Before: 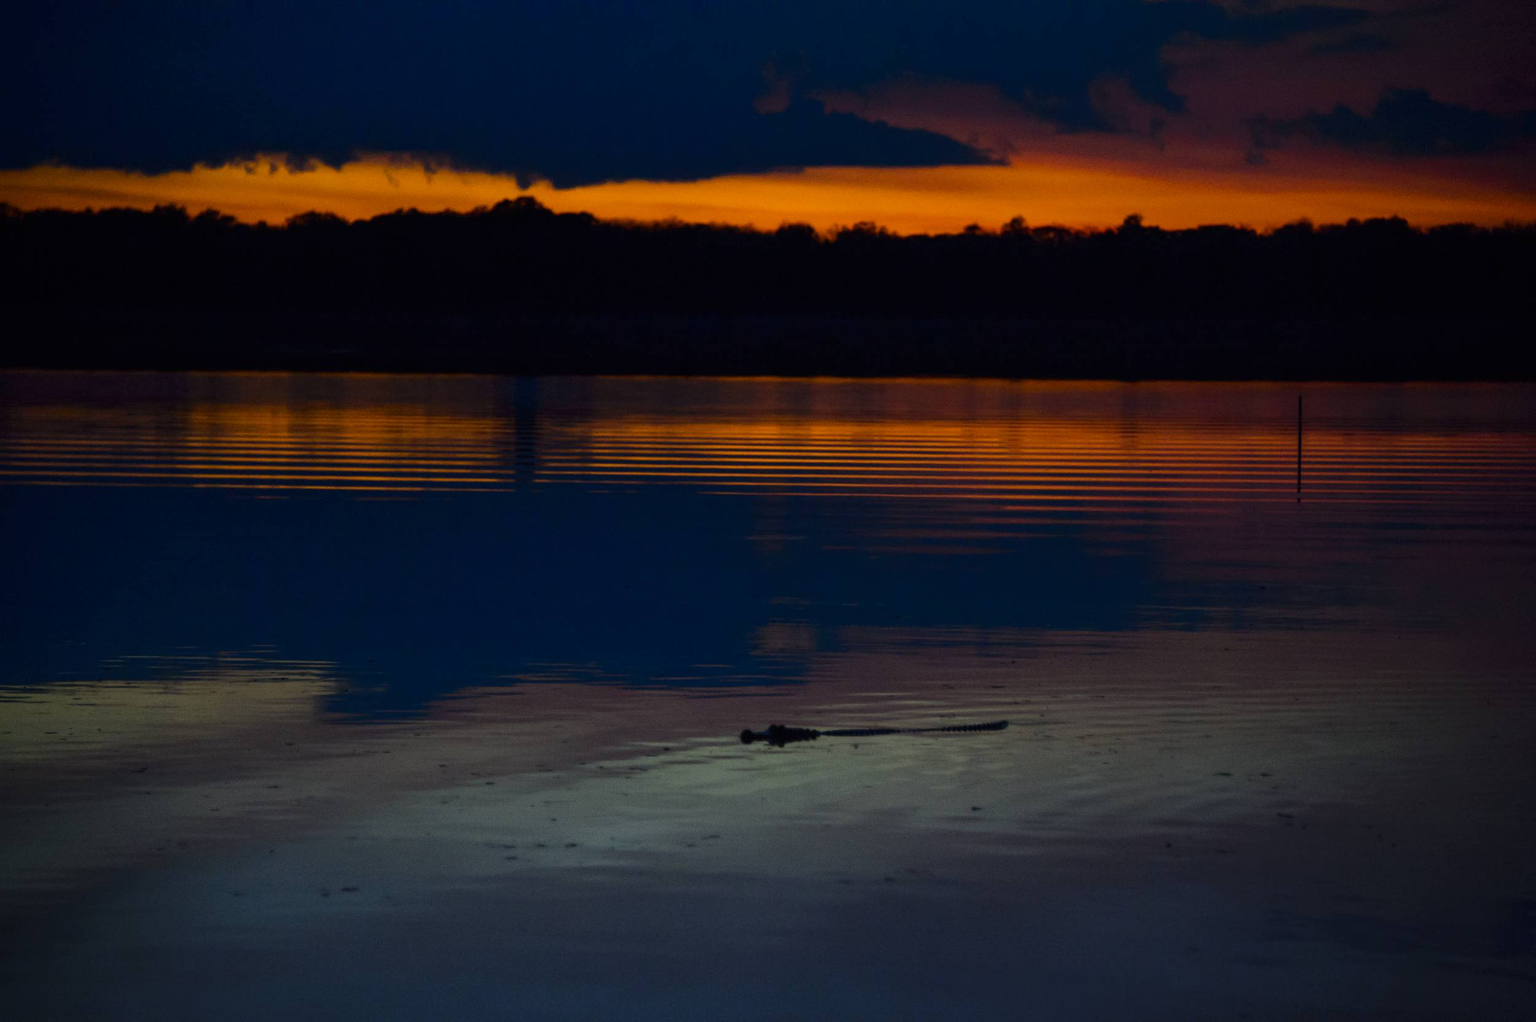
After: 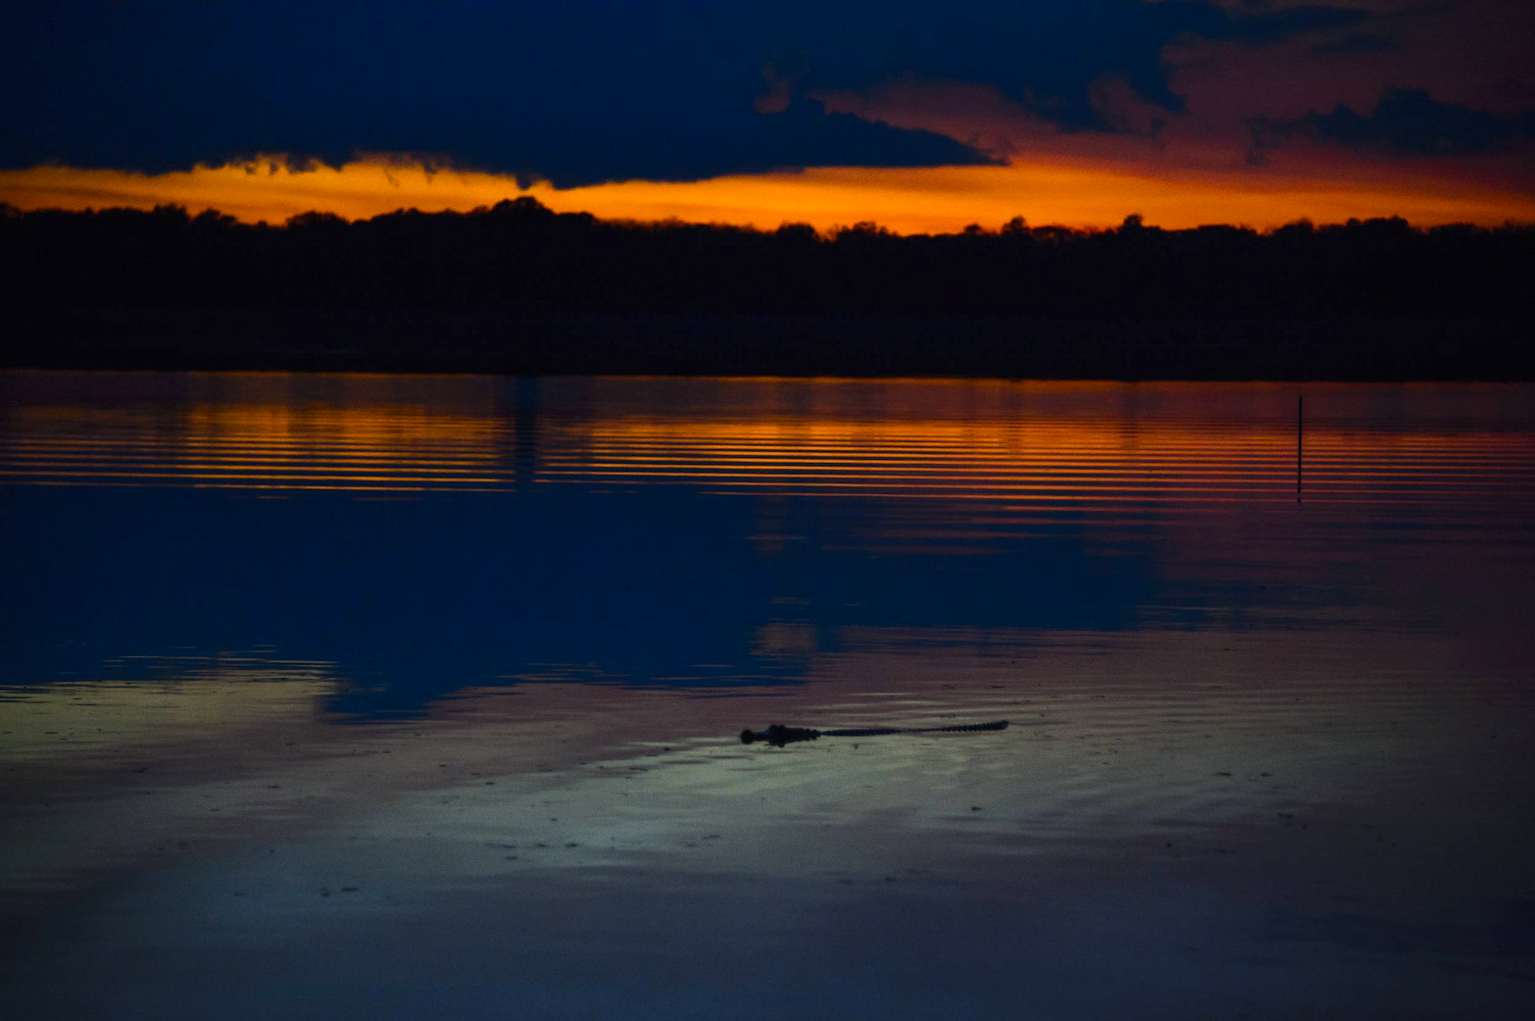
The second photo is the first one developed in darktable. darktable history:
contrast brightness saturation: contrast 0.204, brightness 0.143, saturation 0.137
